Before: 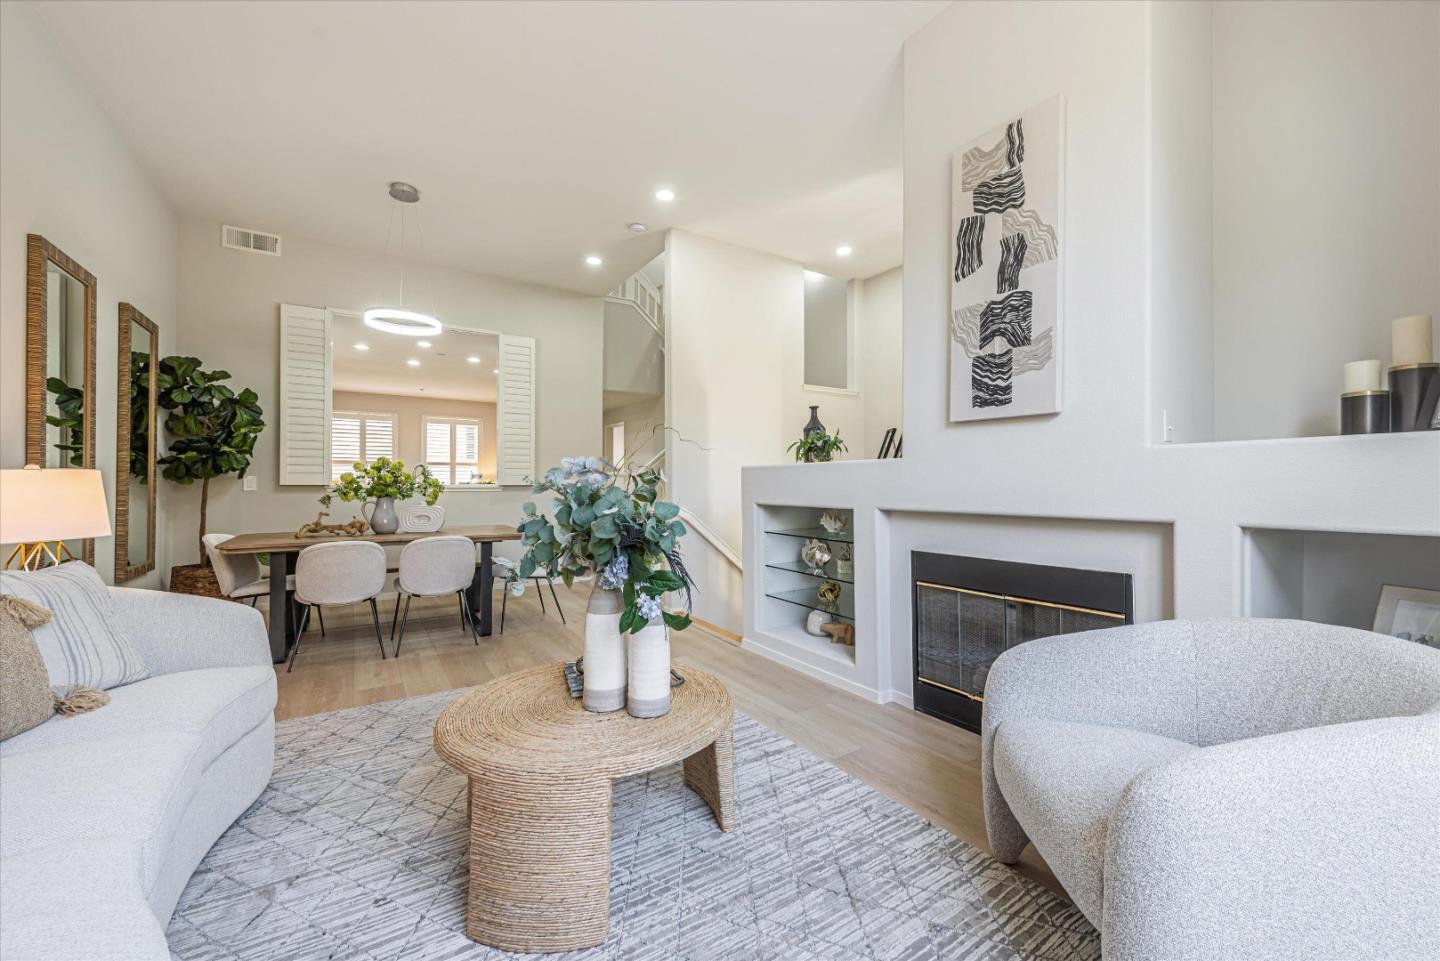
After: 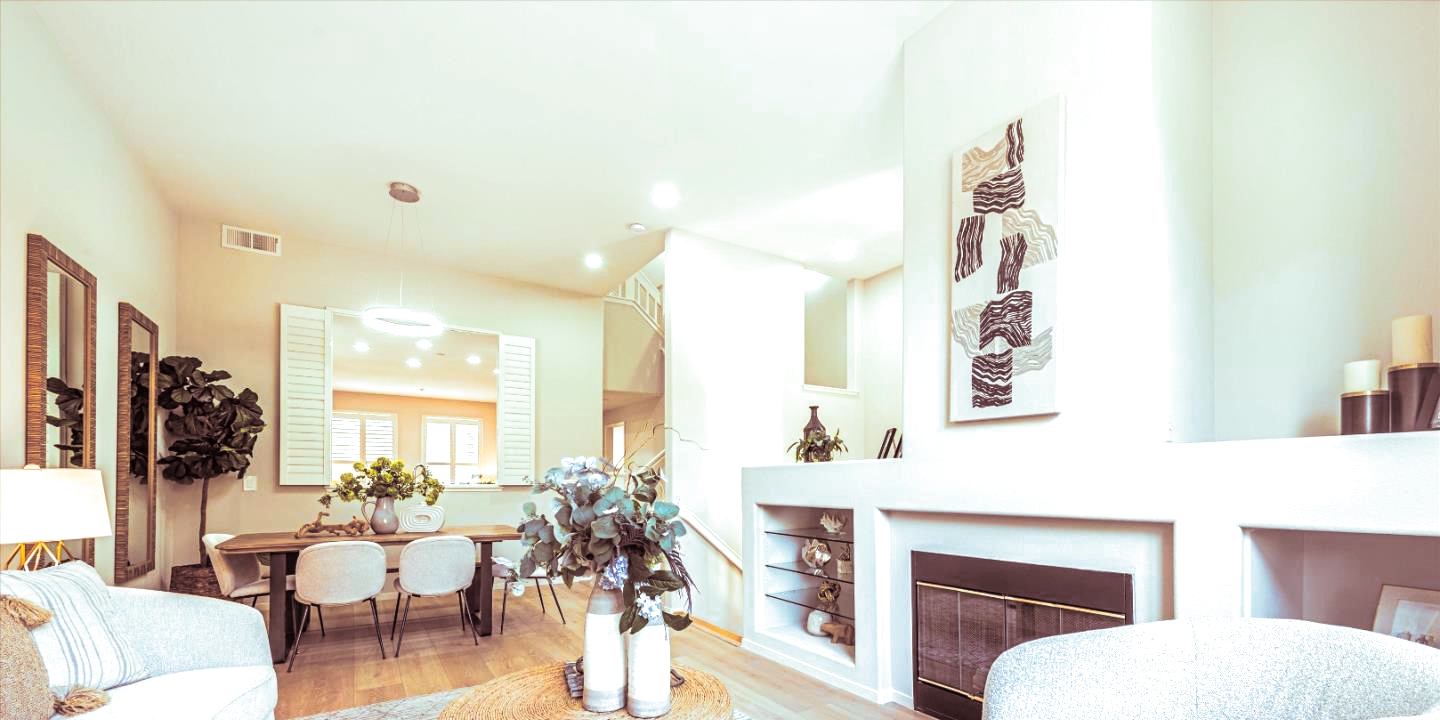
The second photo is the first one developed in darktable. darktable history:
split-toning: shadows › saturation 0.3, highlights › hue 180°, highlights › saturation 0.3, compress 0%
exposure: black level correction 0, exposure 0.7 EV, compensate exposure bias true, compensate highlight preservation false
color contrast: green-magenta contrast 1.55, blue-yellow contrast 1.83
crop: bottom 24.967%
